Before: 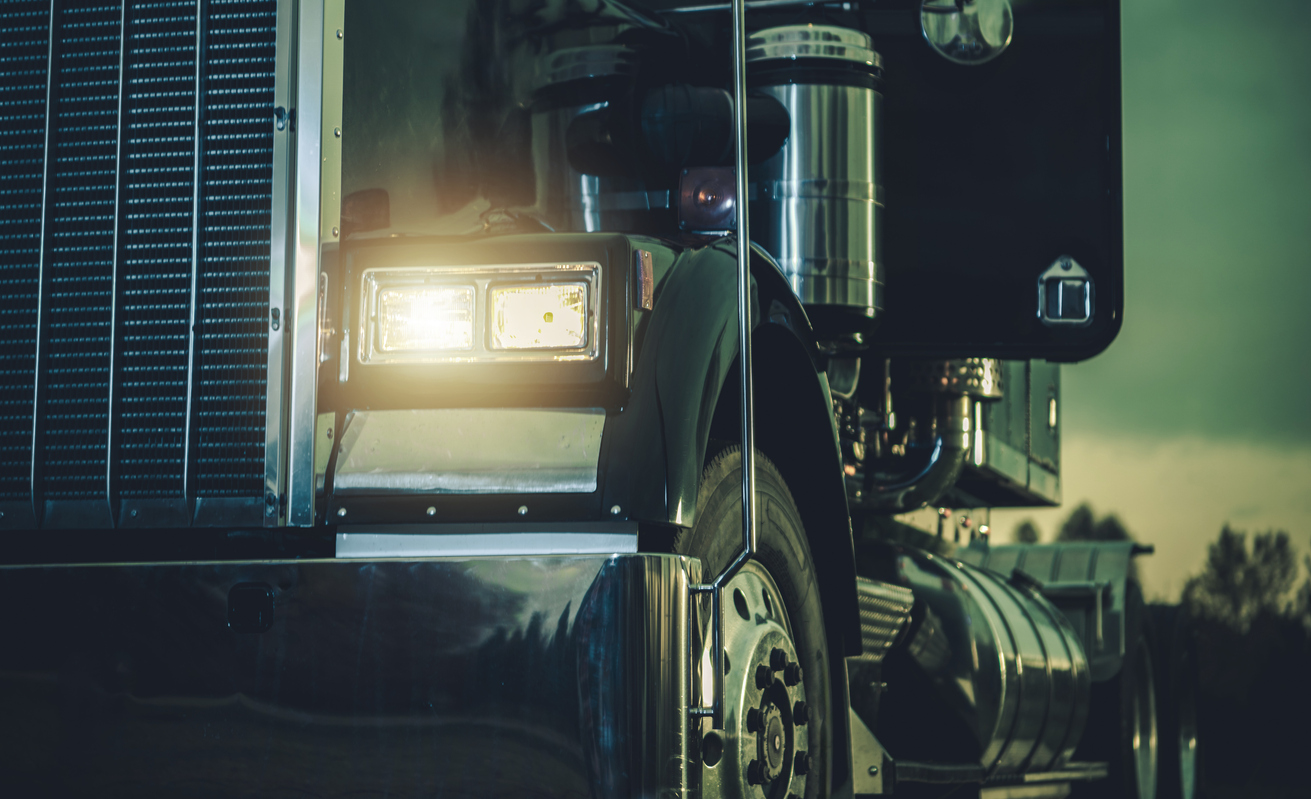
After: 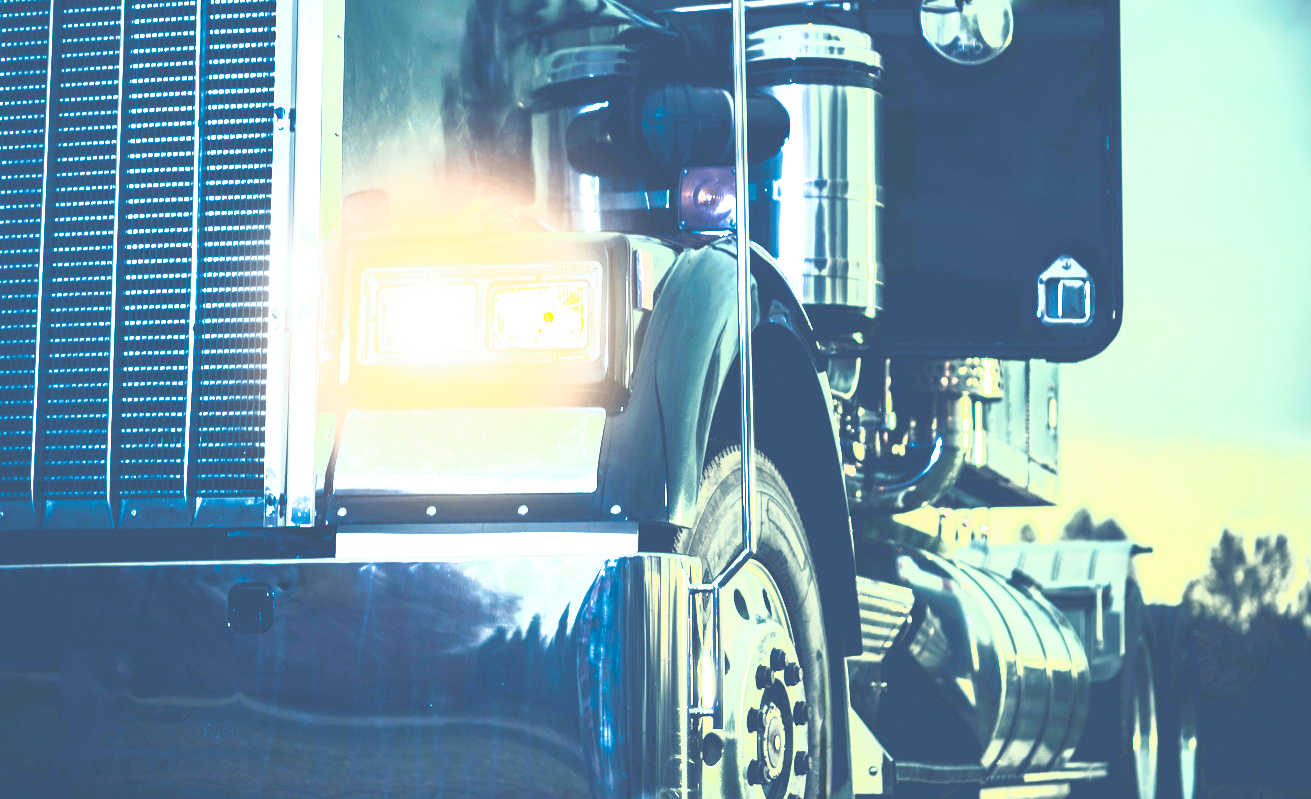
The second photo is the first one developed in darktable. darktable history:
white balance: red 0.967, blue 1.119, emerald 0.756
tone curve: curves: ch0 [(0, 0) (0.003, 0.034) (0.011, 0.038) (0.025, 0.046) (0.044, 0.054) (0.069, 0.06) (0.1, 0.079) (0.136, 0.114) (0.177, 0.151) (0.224, 0.213) (0.277, 0.293) (0.335, 0.385) (0.399, 0.482) (0.468, 0.578) (0.543, 0.655) (0.623, 0.724) (0.709, 0.786) (0.801, 0.854) (0.898, 0.922) (1, 1)], preserve colors none
contrast brightness saturation: contrast 1, brightness 1, saturation 1
split-toning: shadows › hue 201.6°, shadows › saturation 0.16, highlights › hue 50.4°, highlights › saturation 0.2, balance -49.9
base curve: curves: ch0 [(0, 0) (0.557, 0.834) (1, 1)]
exposure: black level correction 0, exposure 0.7 EV, compensate exposure bias true, compensate highlight preservation false
